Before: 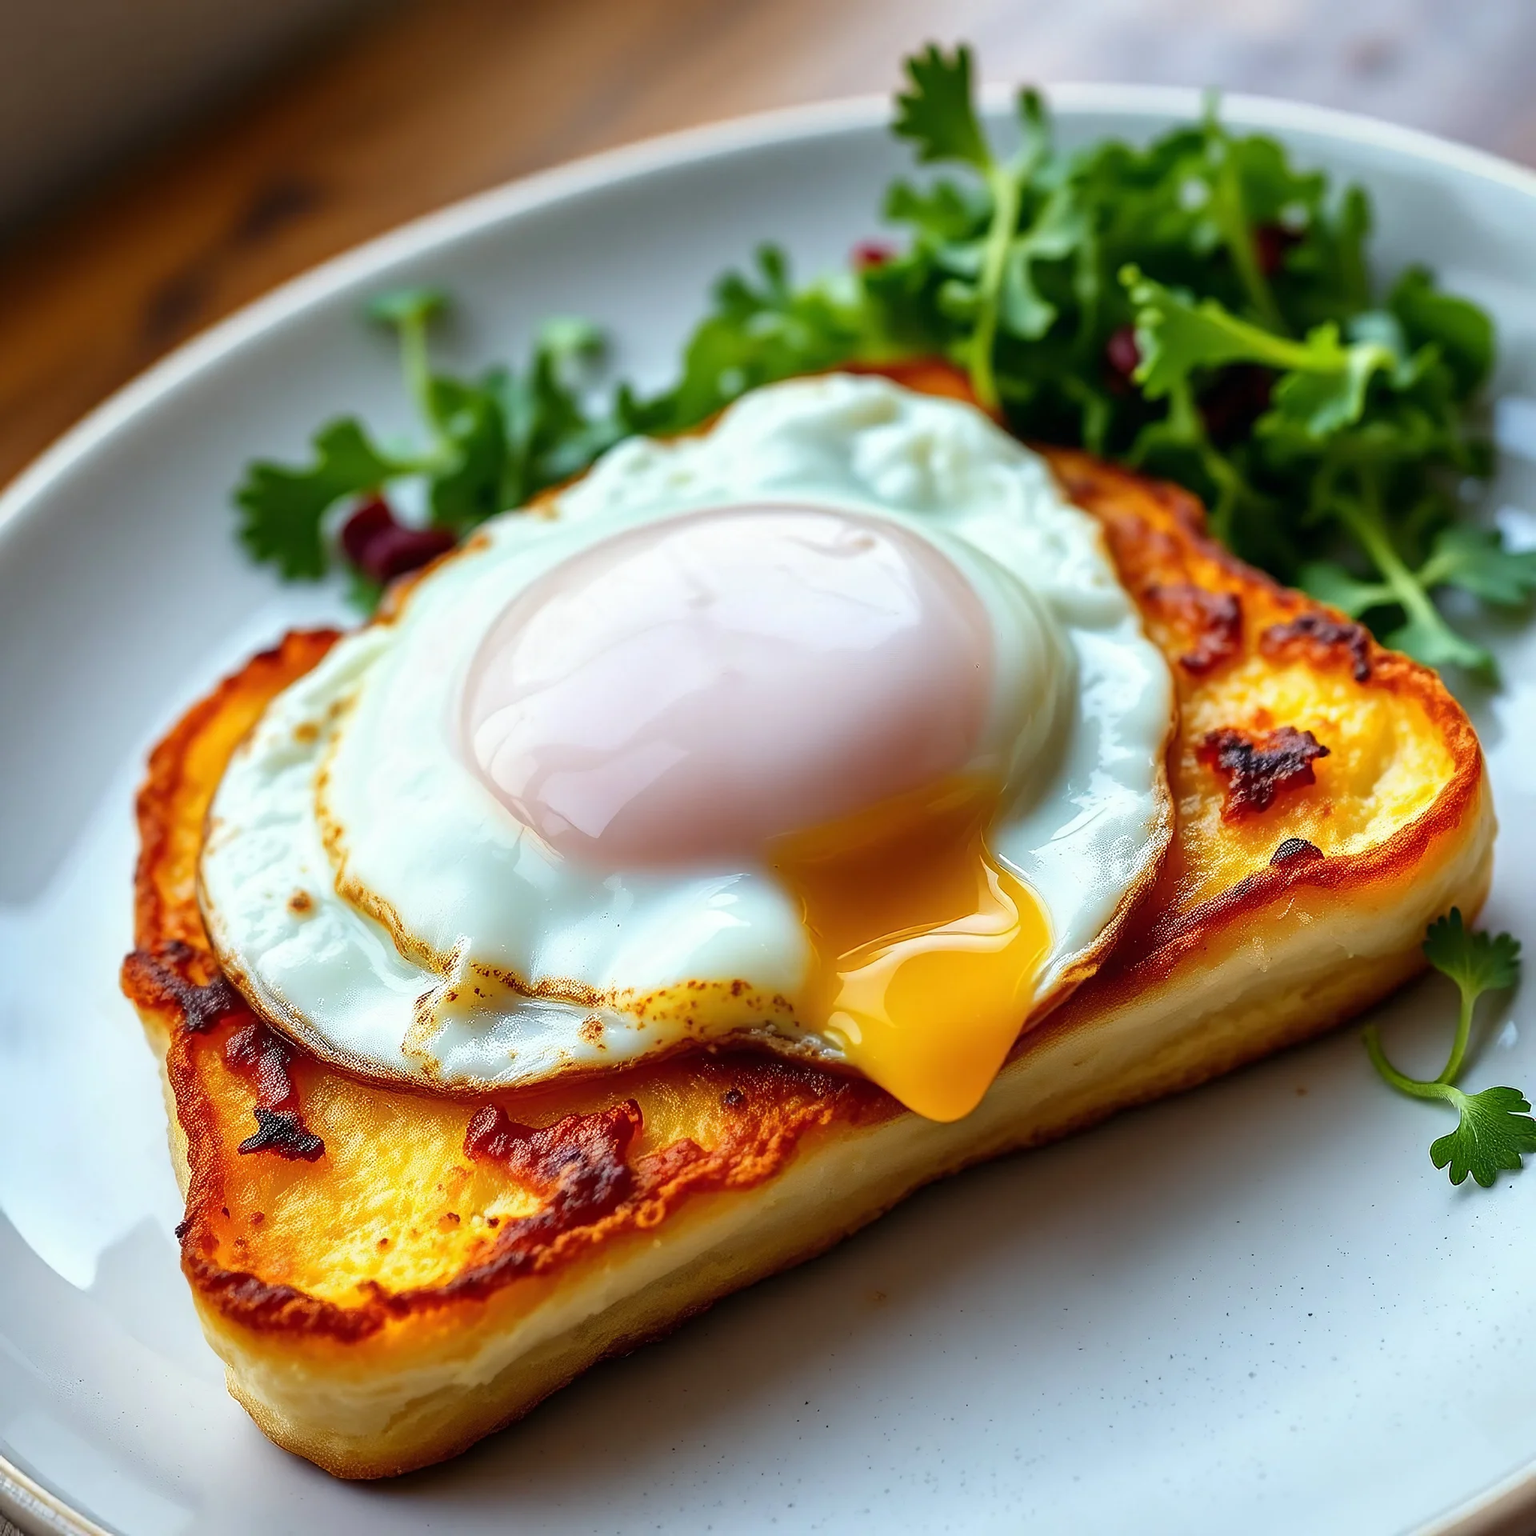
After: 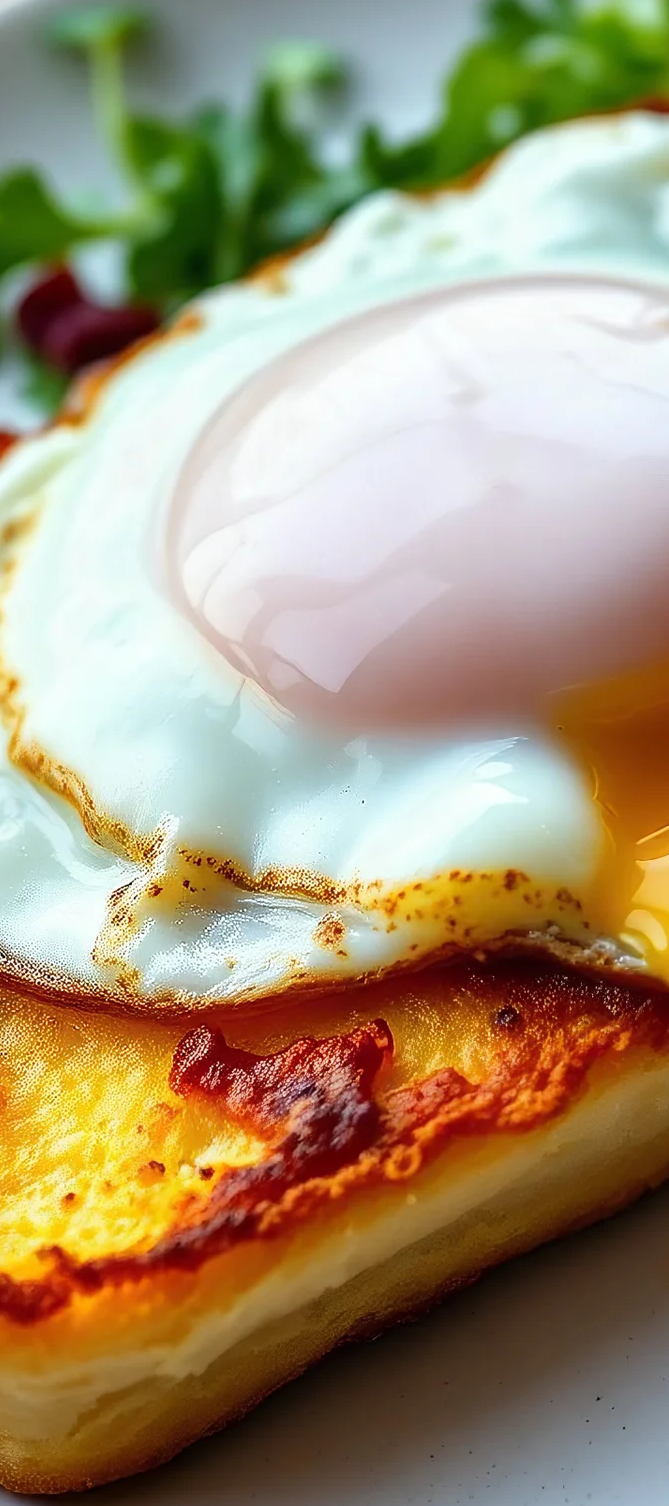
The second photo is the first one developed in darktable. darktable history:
crop and rotate: left 21.367%, top 18.536%, right 43.778%, bottom 2.975%
